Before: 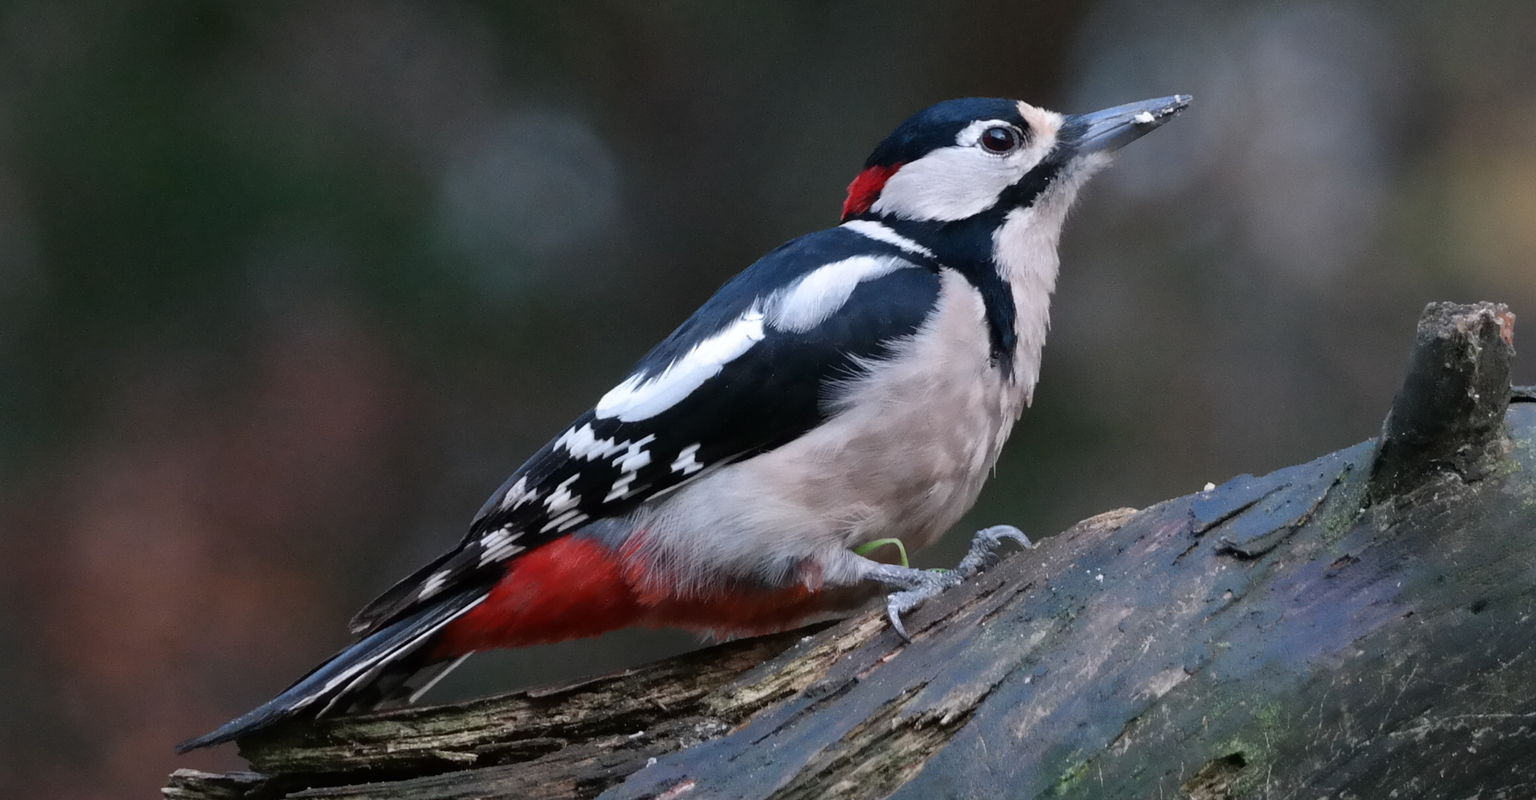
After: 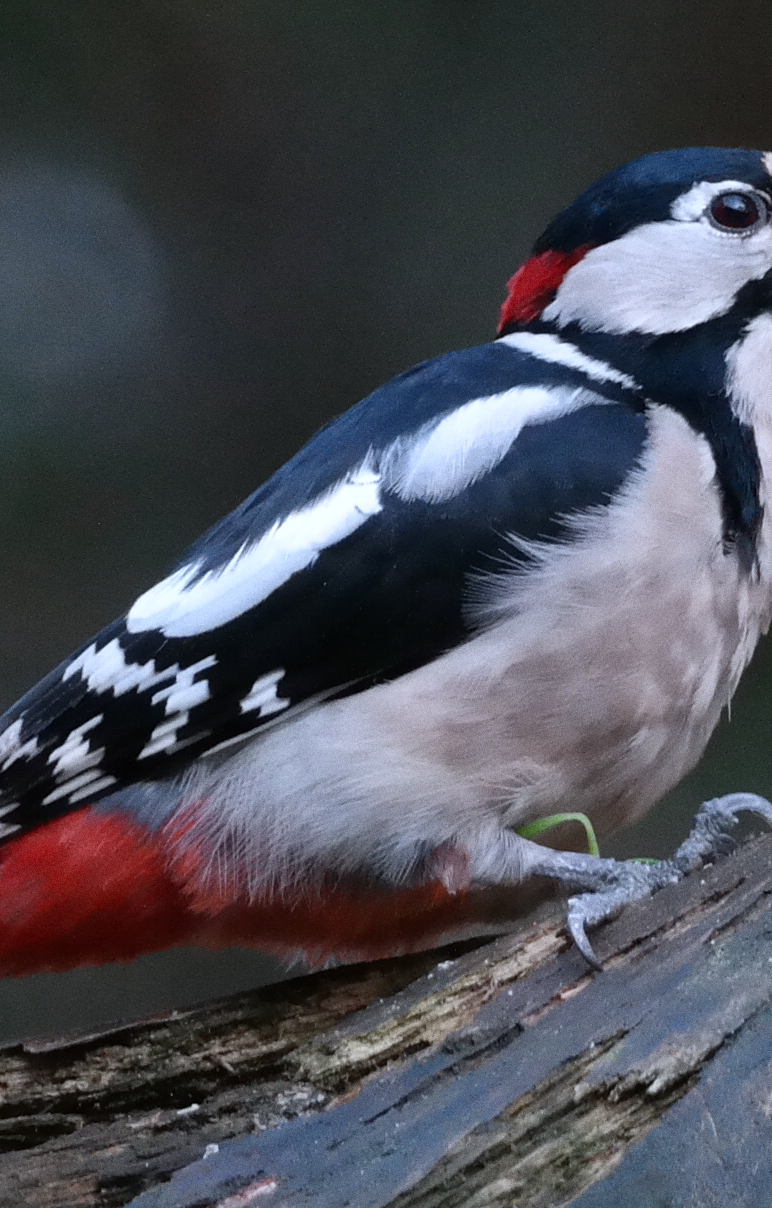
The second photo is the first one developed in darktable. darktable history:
crop: left 33.36%, right 33.36%
white balance: red 0.967, blue 1.049
tone equalizer: on, module defaults
grain: on, module defaults
